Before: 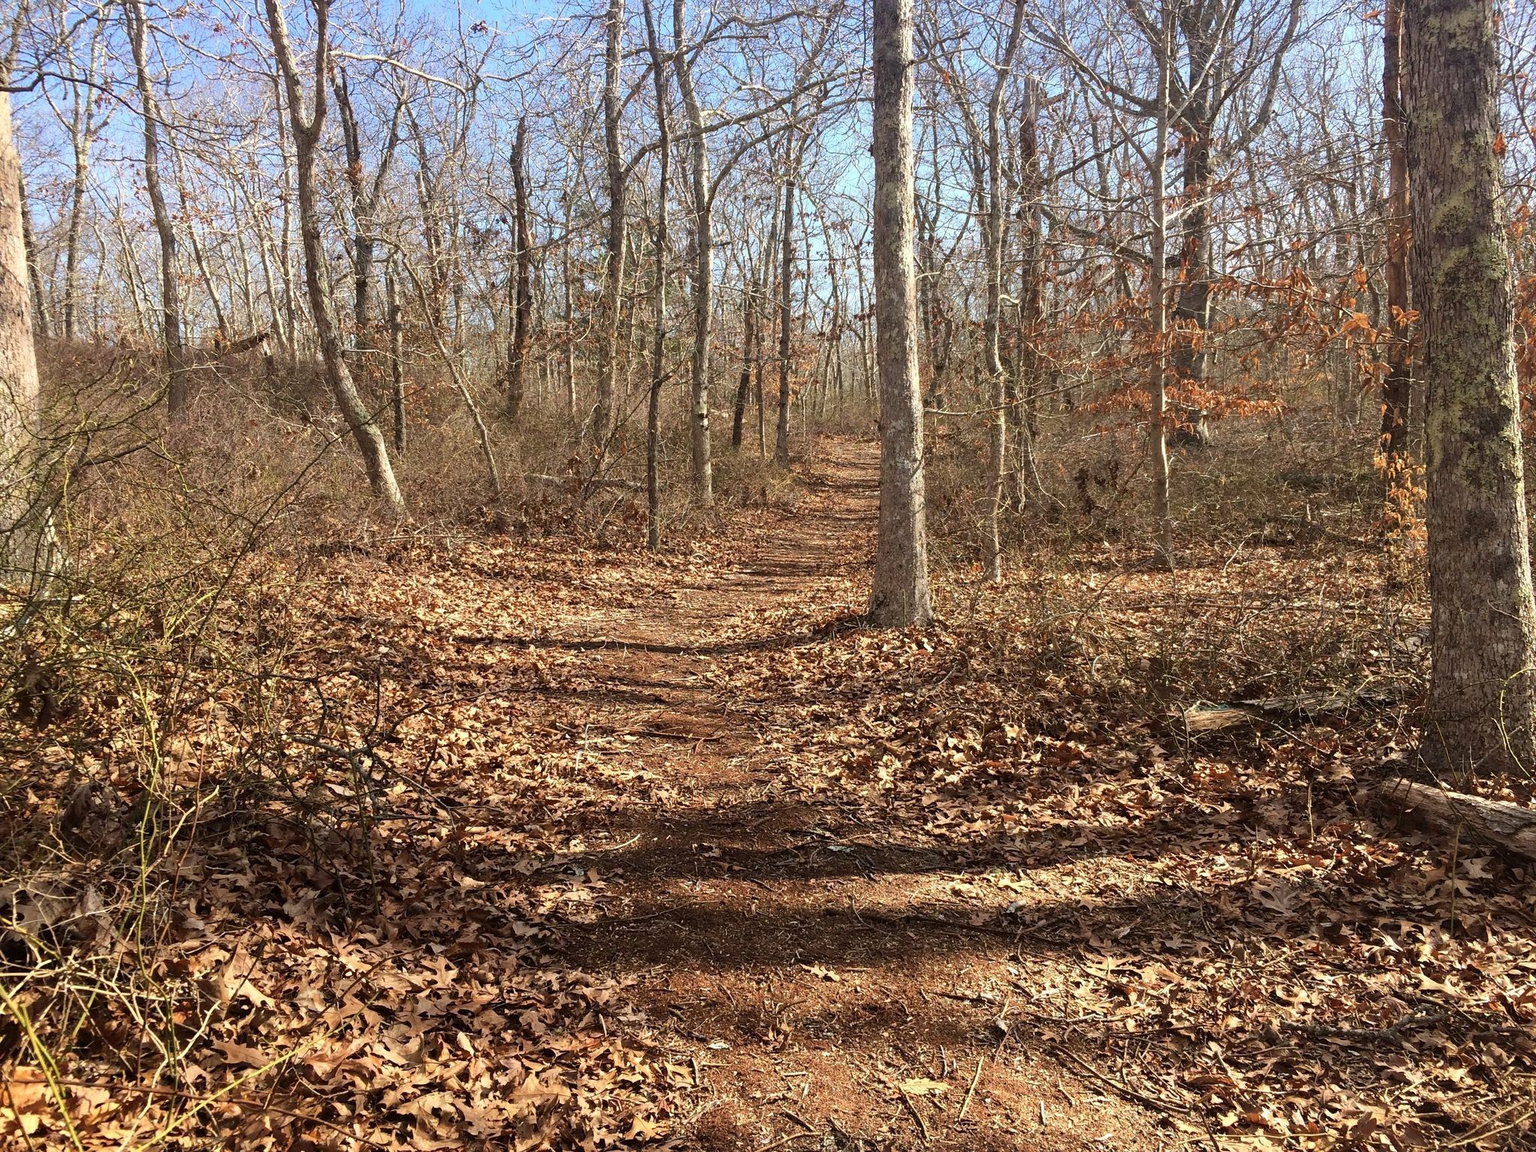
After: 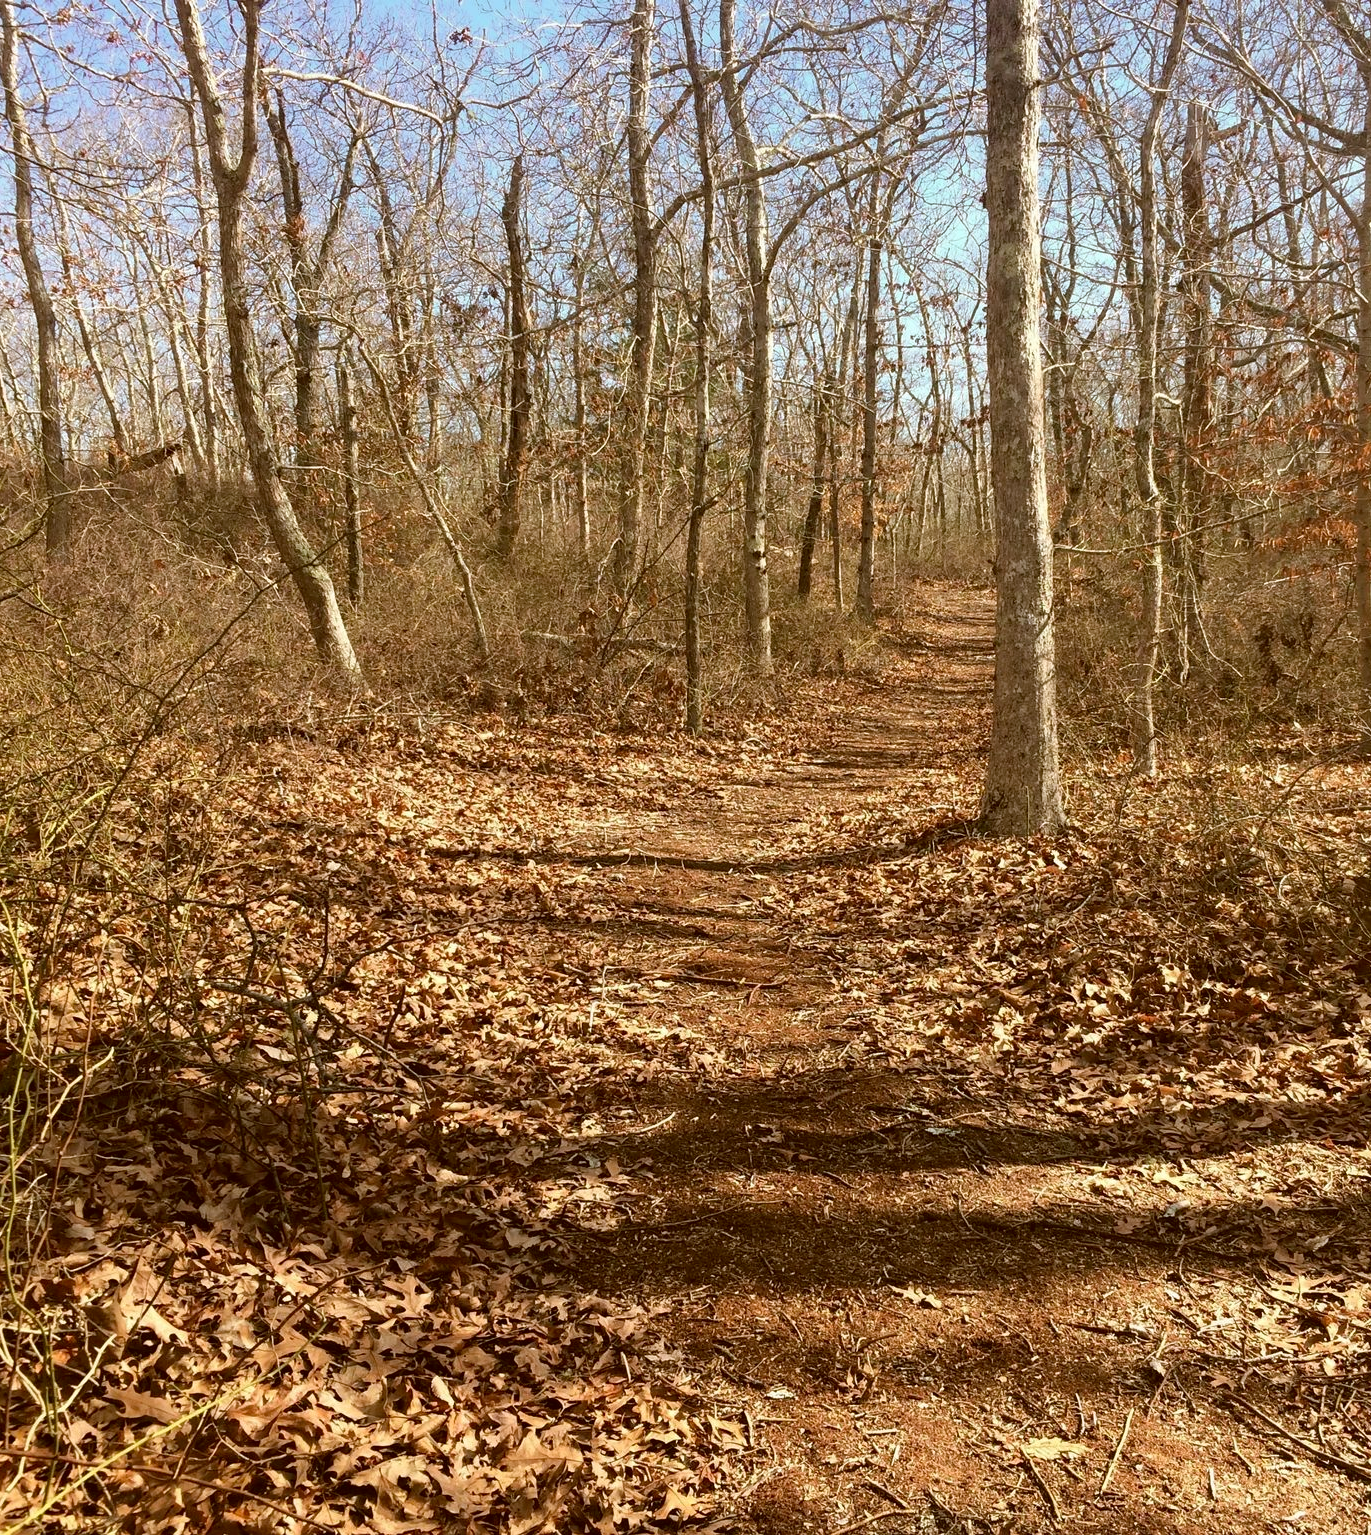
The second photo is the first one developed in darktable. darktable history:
crop and rotate: left 8.709%, right 24.34%
color correction: highlights a* -0.336, highlights b* 0.16, shadows a* 4.82, shadows b* 20.32
